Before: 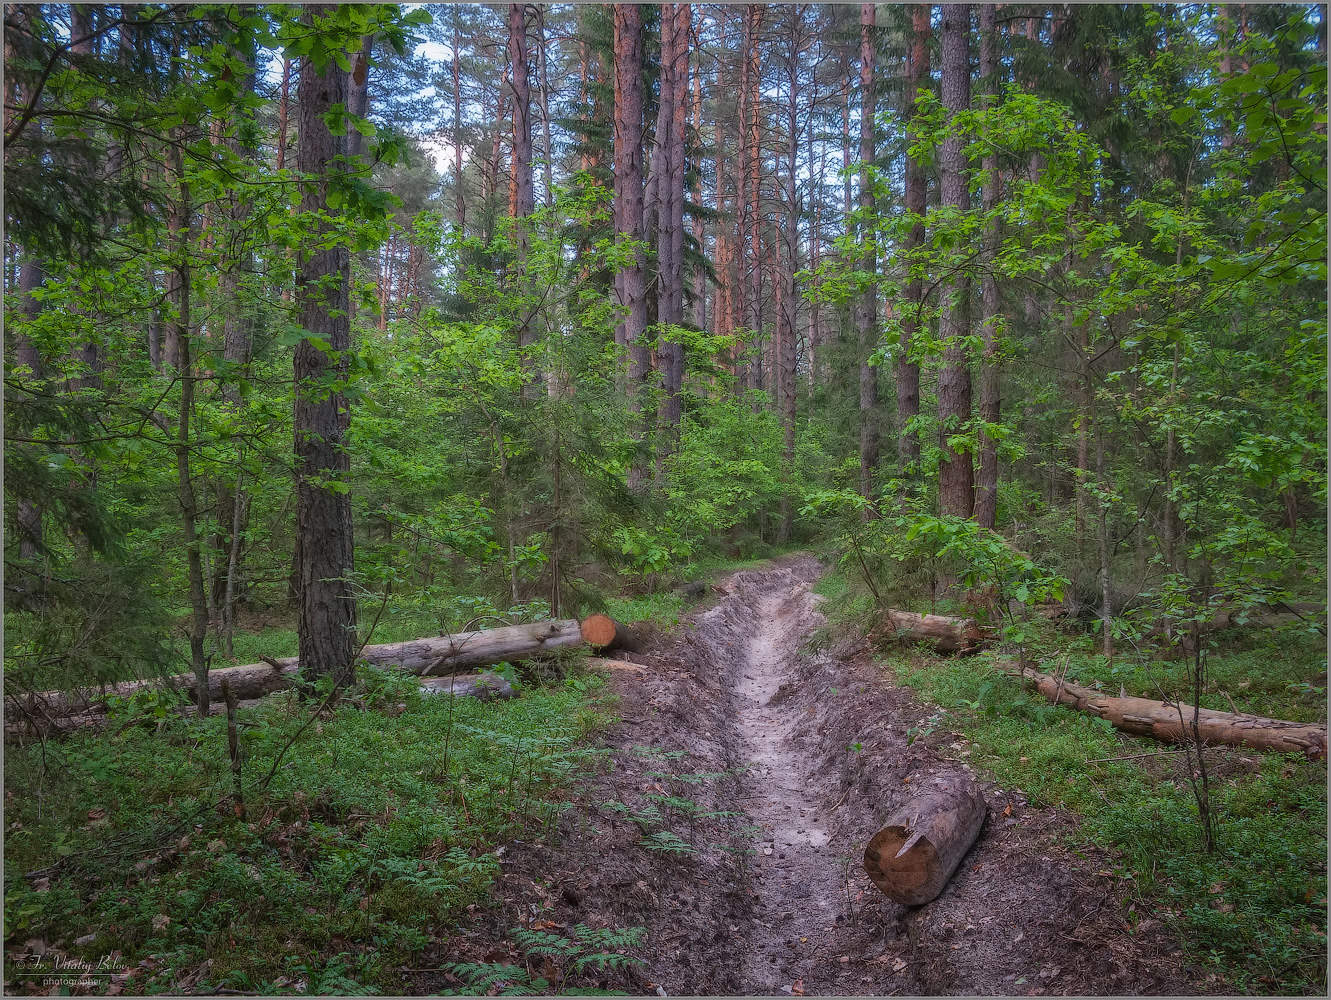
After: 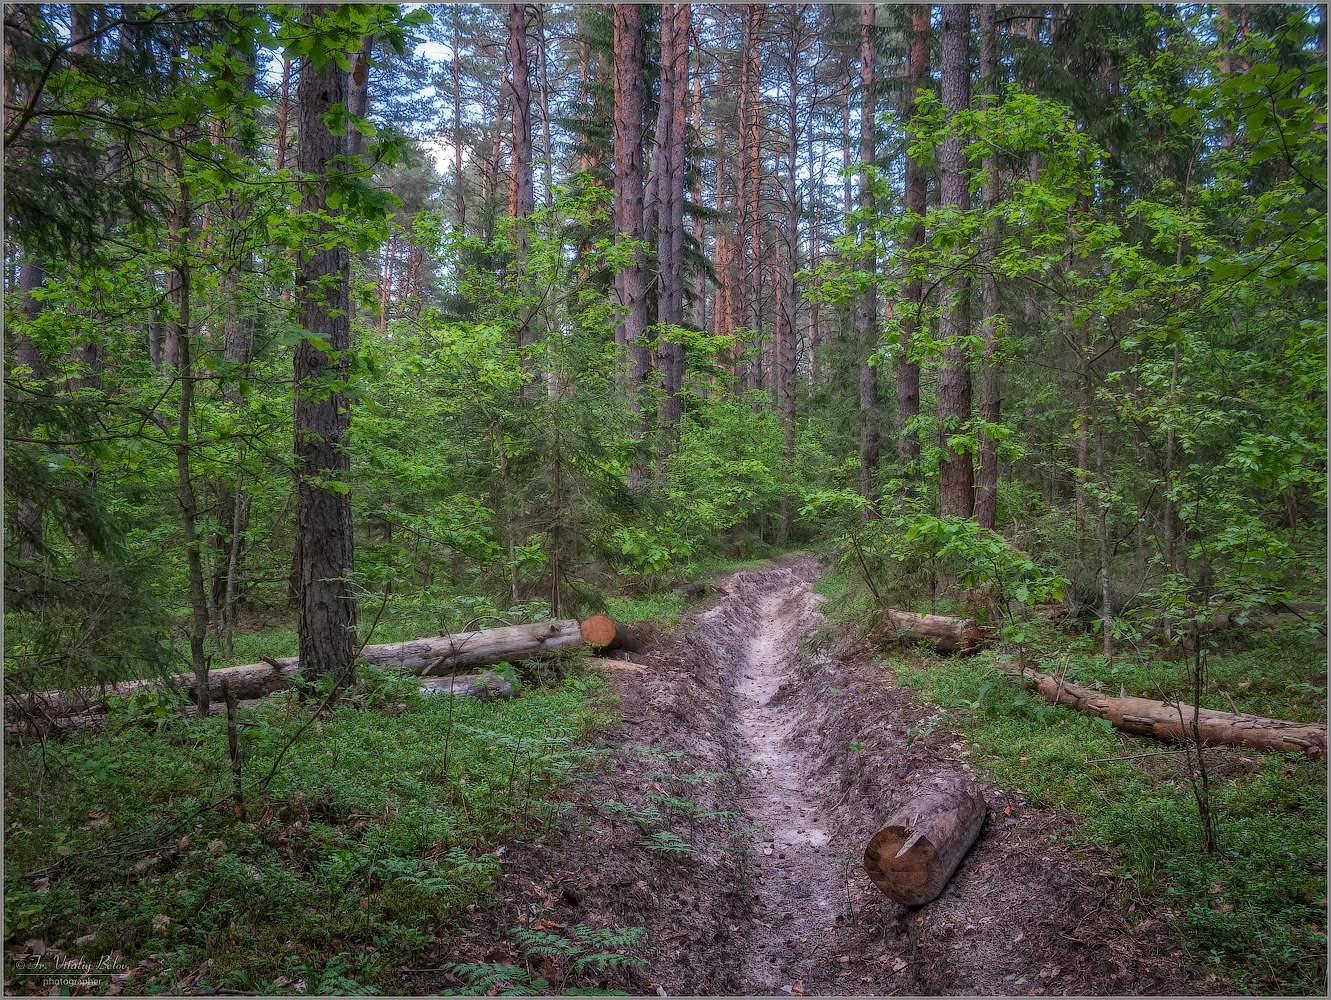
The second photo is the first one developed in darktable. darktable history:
local contrast: on, module defaults
exposure: black level correction 0, compensate exposure bias true, compensate highlight preservation false
